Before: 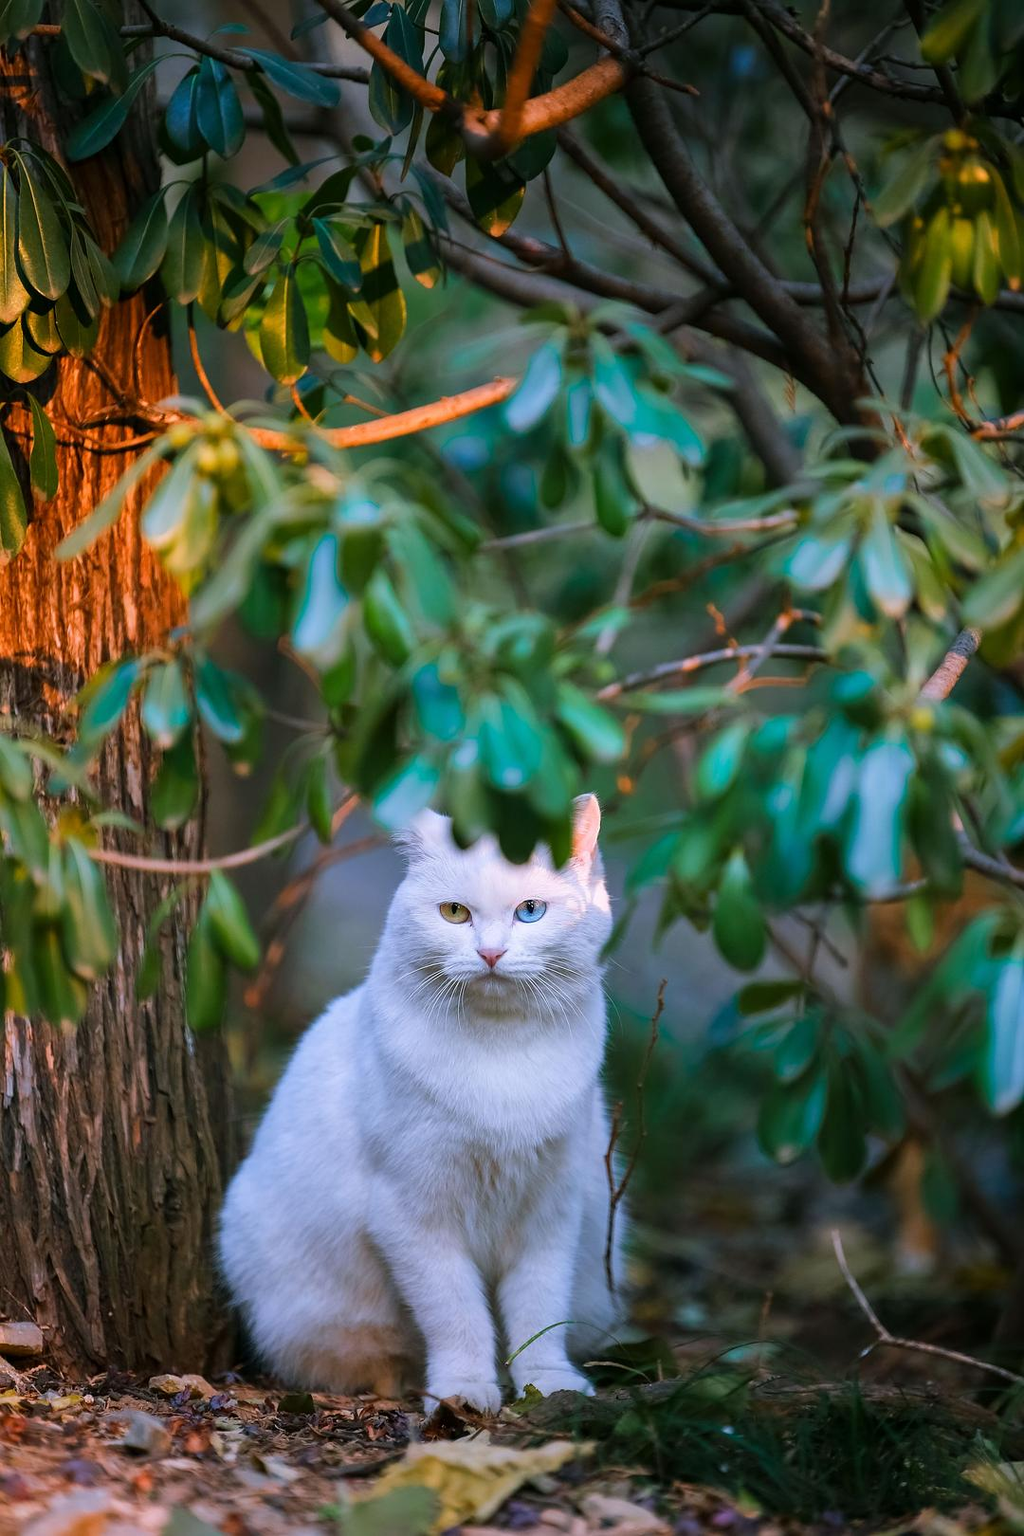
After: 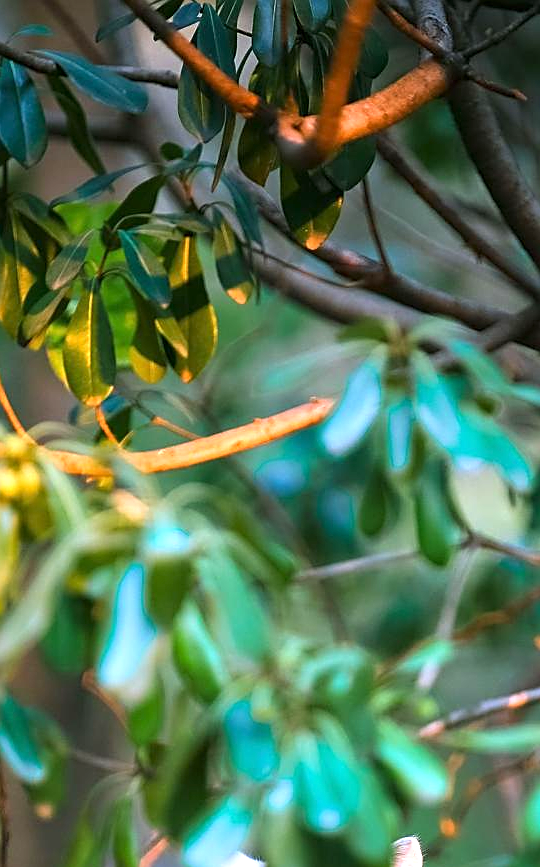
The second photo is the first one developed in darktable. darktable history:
crop: left 19.556%, right 30.401%, bottom 46.458%
sharpen: on, module defaults
exposure: exposure 0.999 EV, compensate highlight preservation false
